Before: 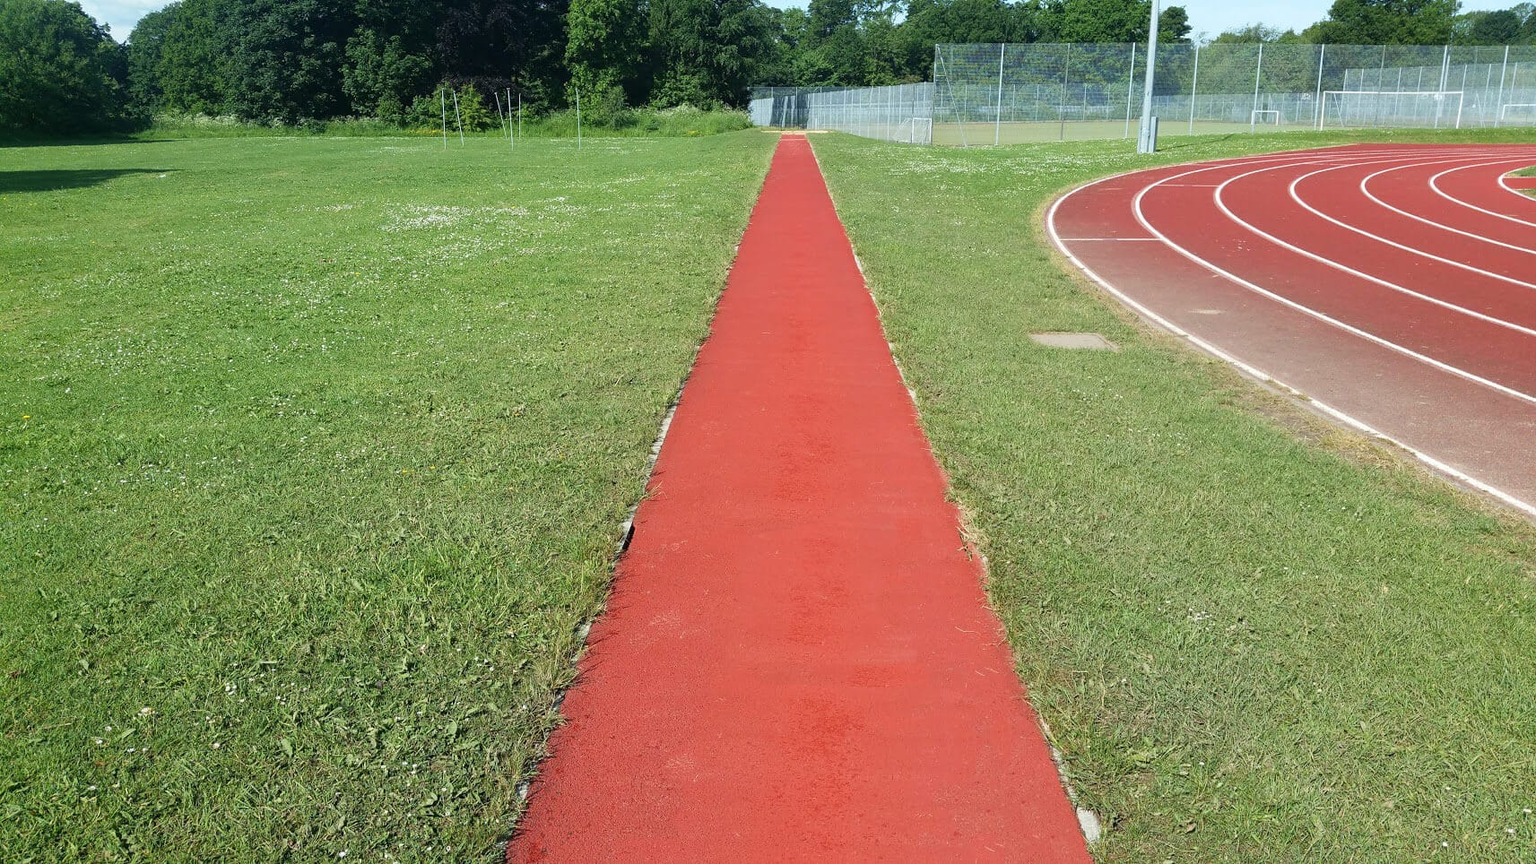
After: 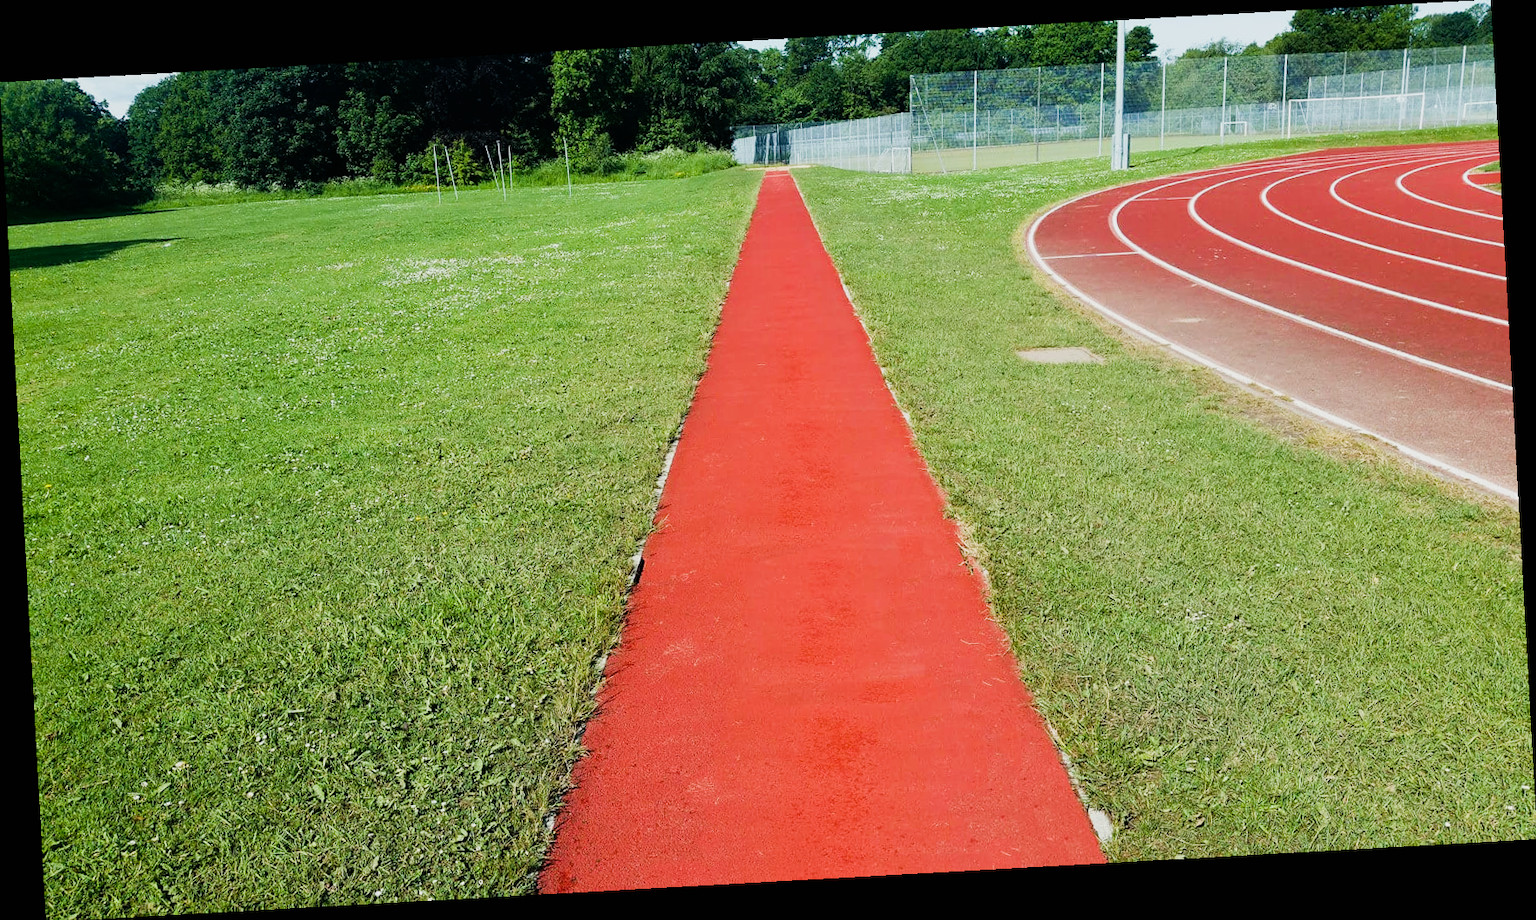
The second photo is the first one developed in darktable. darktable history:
rotate and perspective: rotation -3.18°, automatic cropping off
sigmoid: contrast 1.8
